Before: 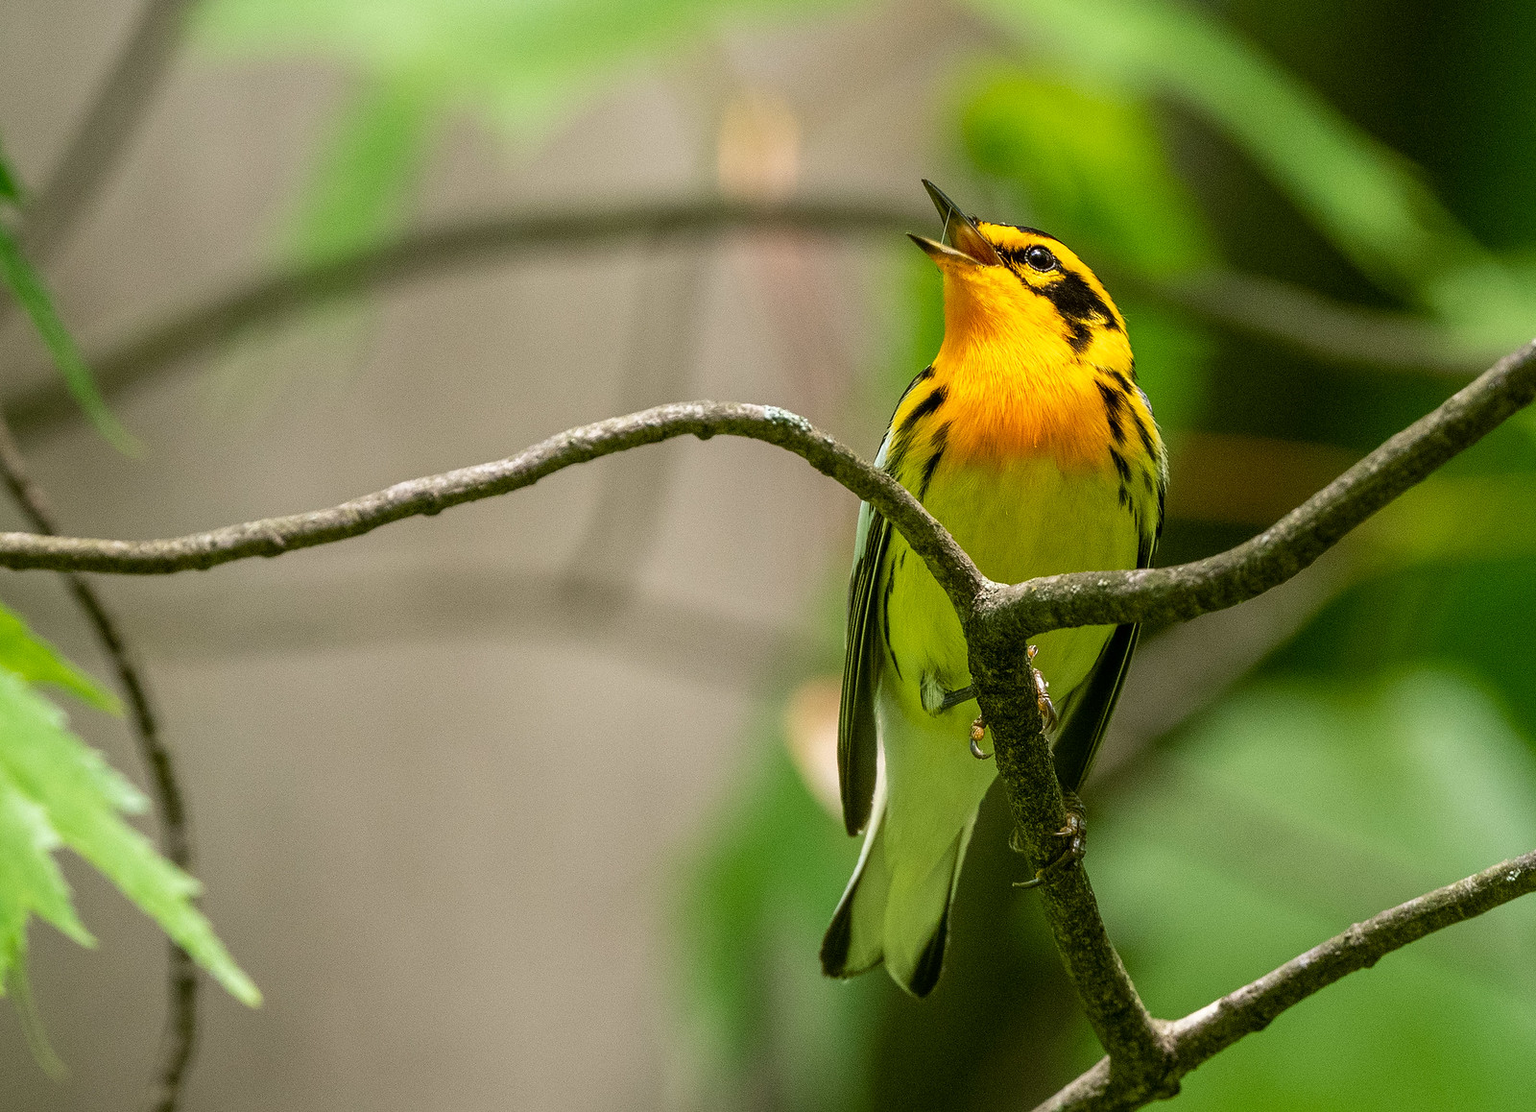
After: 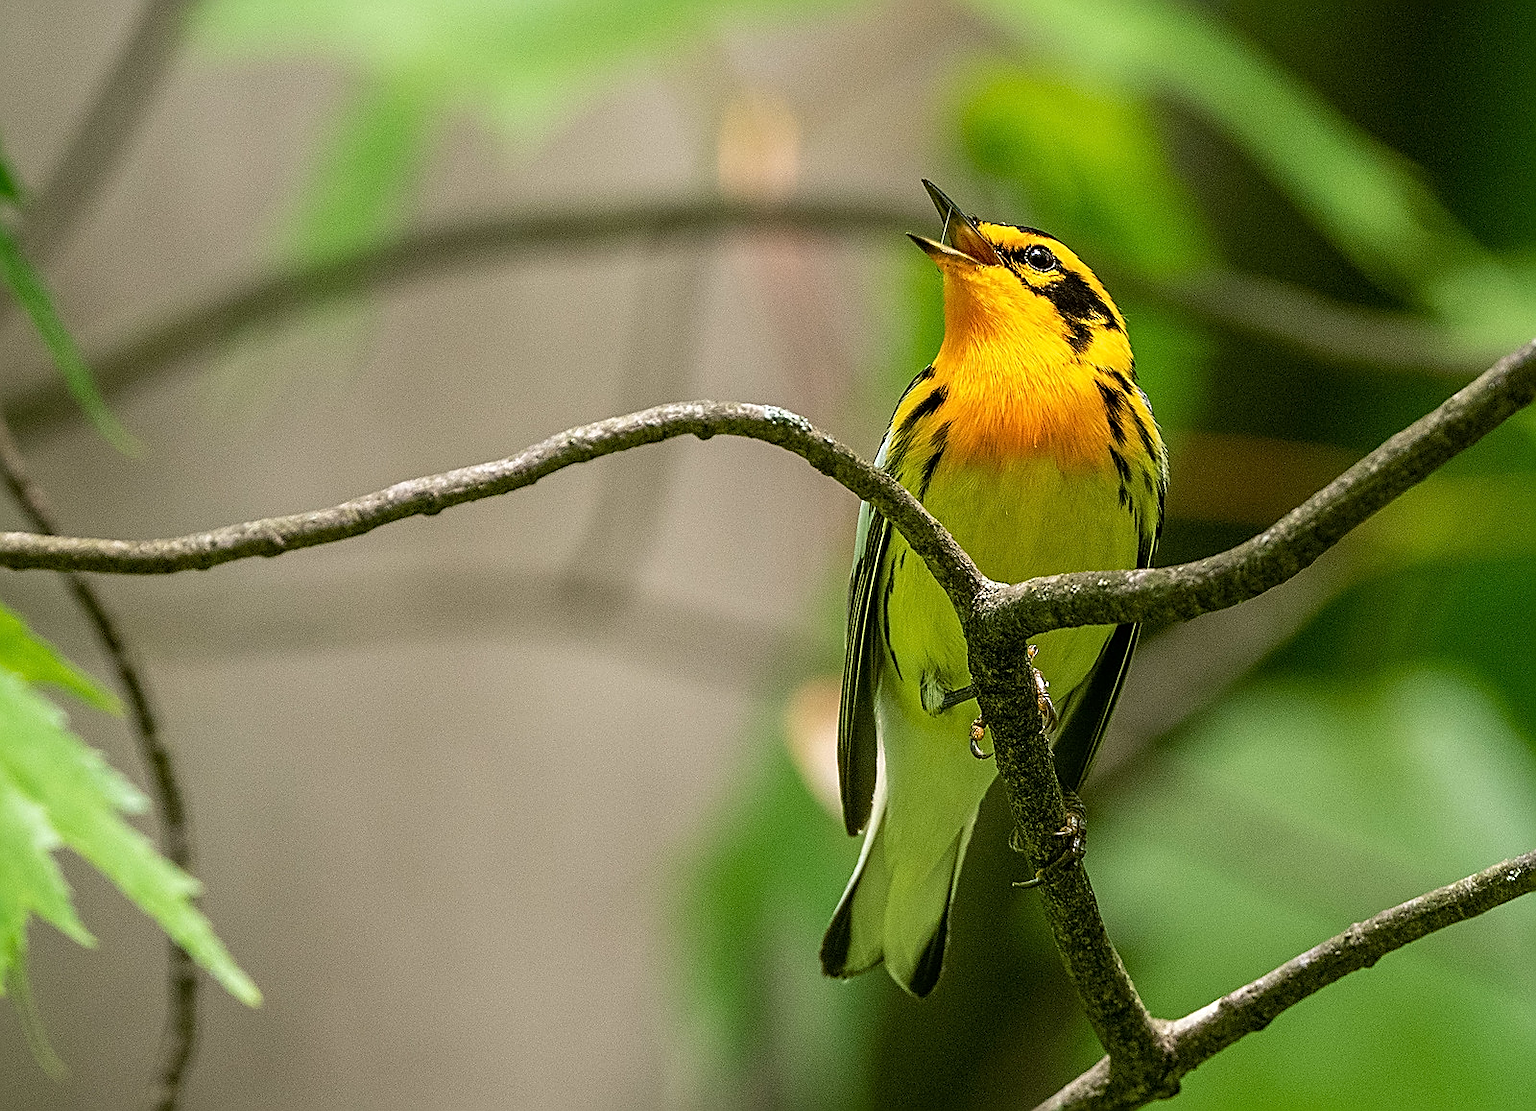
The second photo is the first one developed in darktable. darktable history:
sharpen: amount 0.905
